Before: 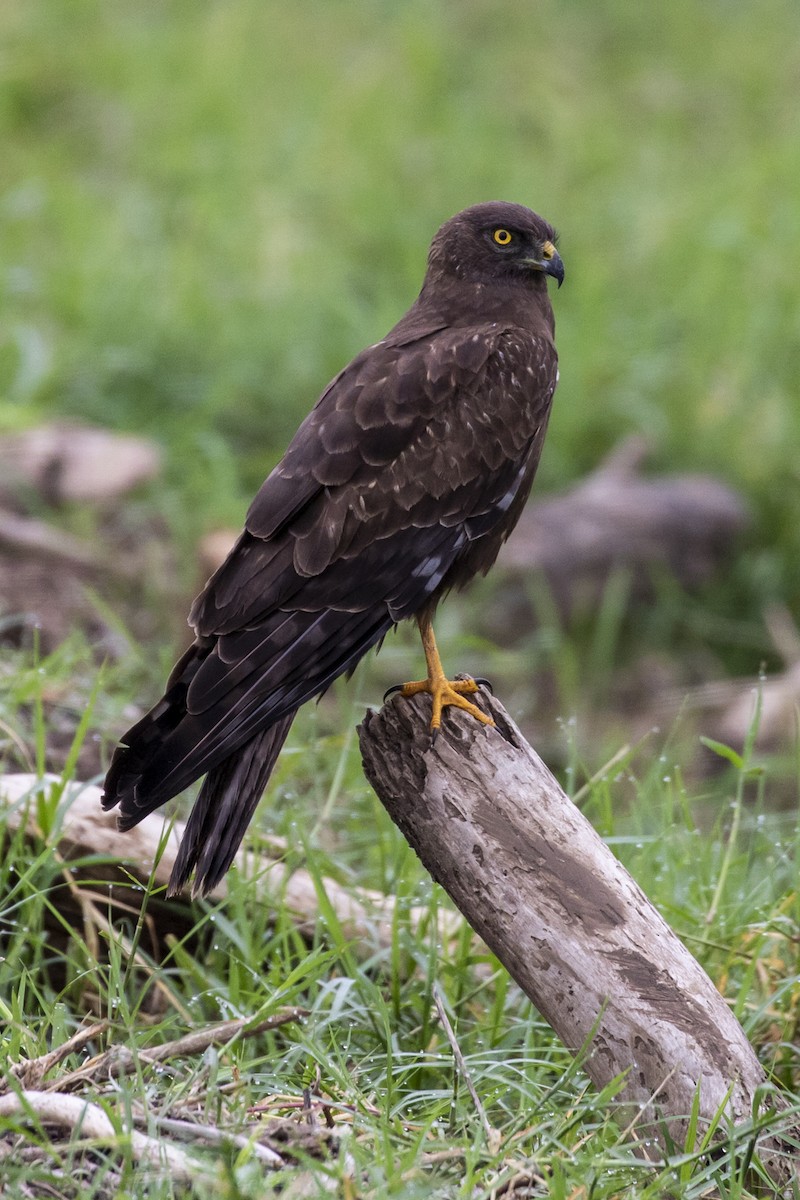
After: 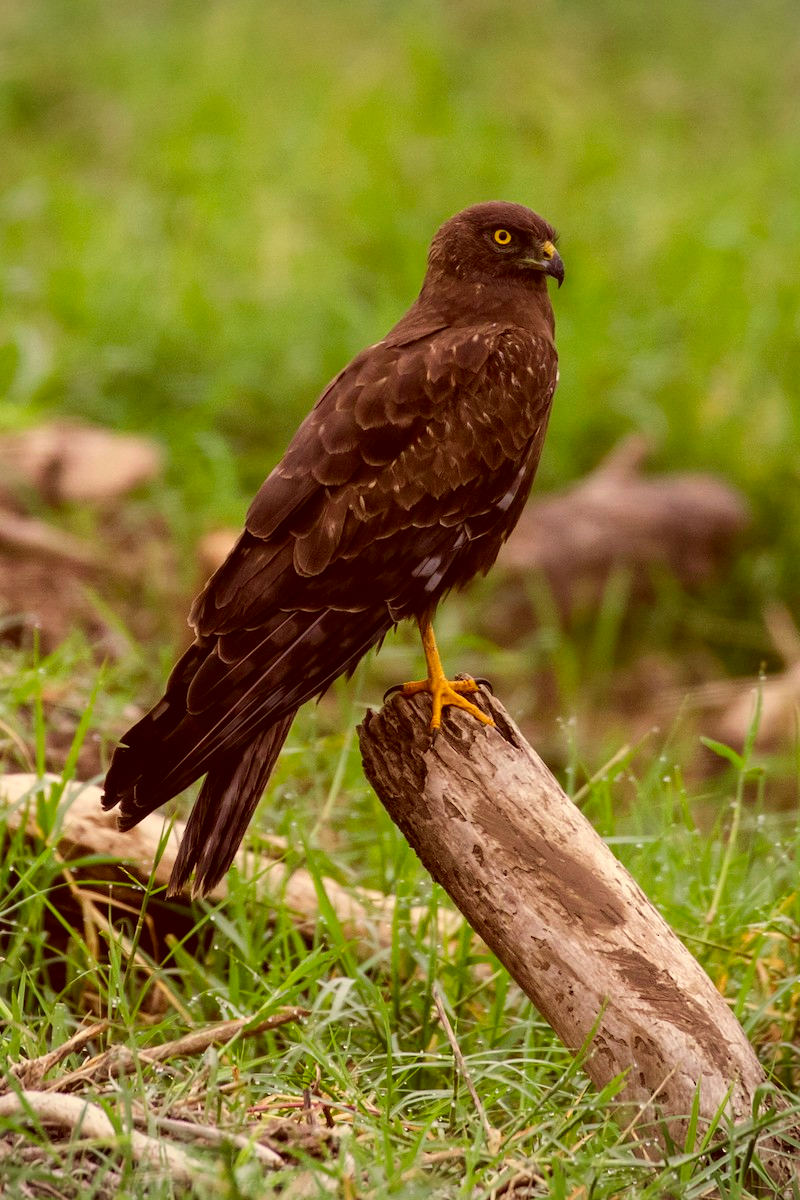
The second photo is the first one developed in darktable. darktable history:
vignetting: brightness -0.191, saturation -0.292
color balance rgb: shadows lift › luminance -9.645%, perceptual saturation grading › global saturation 0.781%, perceptual saturation grading › mid-tones 11.373%, global vibrance 20%
color correction: highlights a* 0.999, highlights b* 24.36, shadows a* 15.42, shadows b* 24.41
